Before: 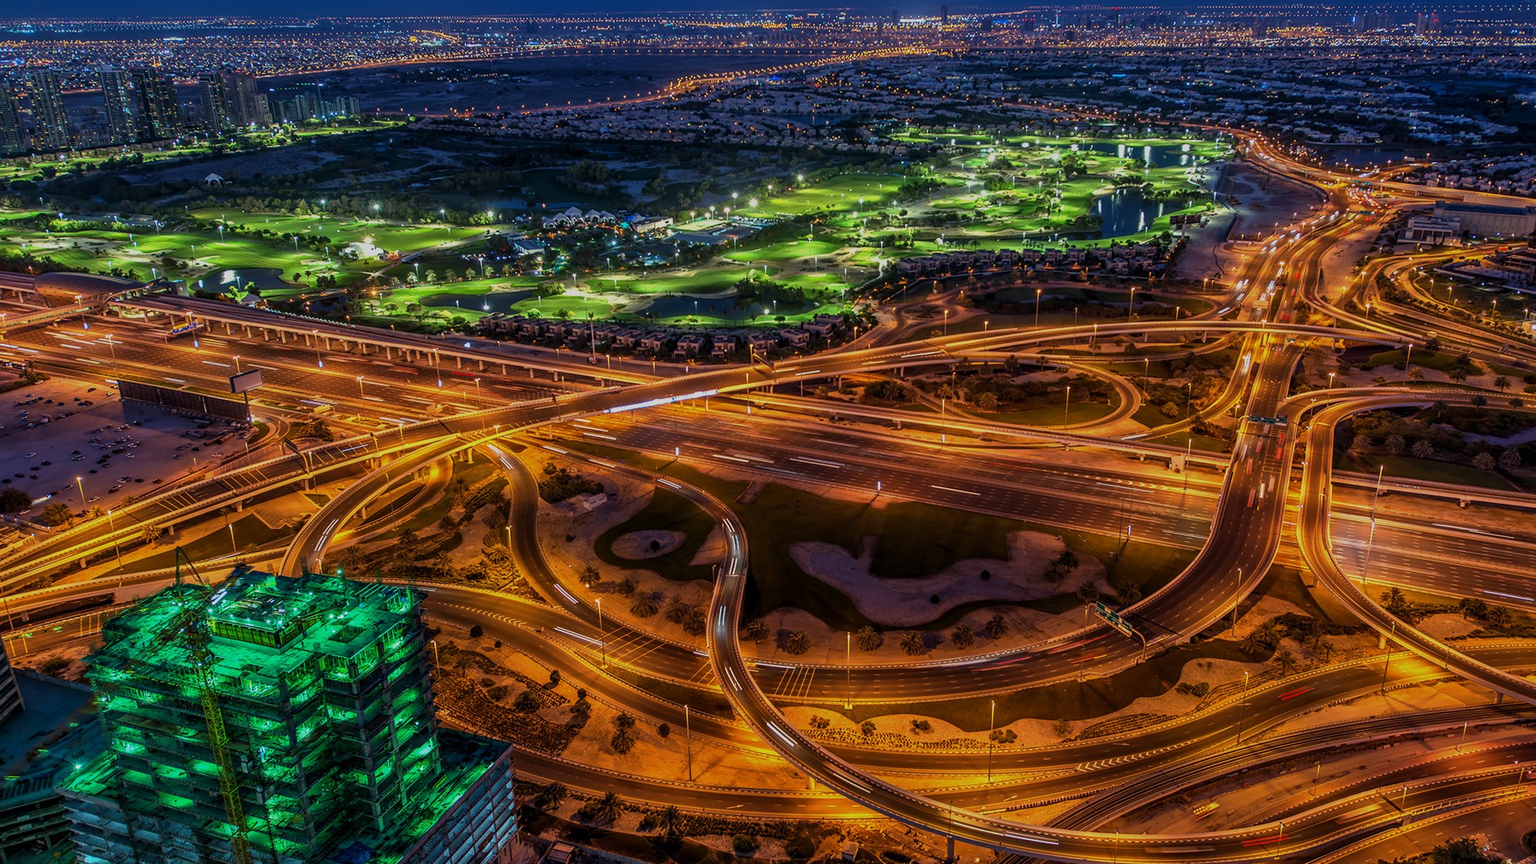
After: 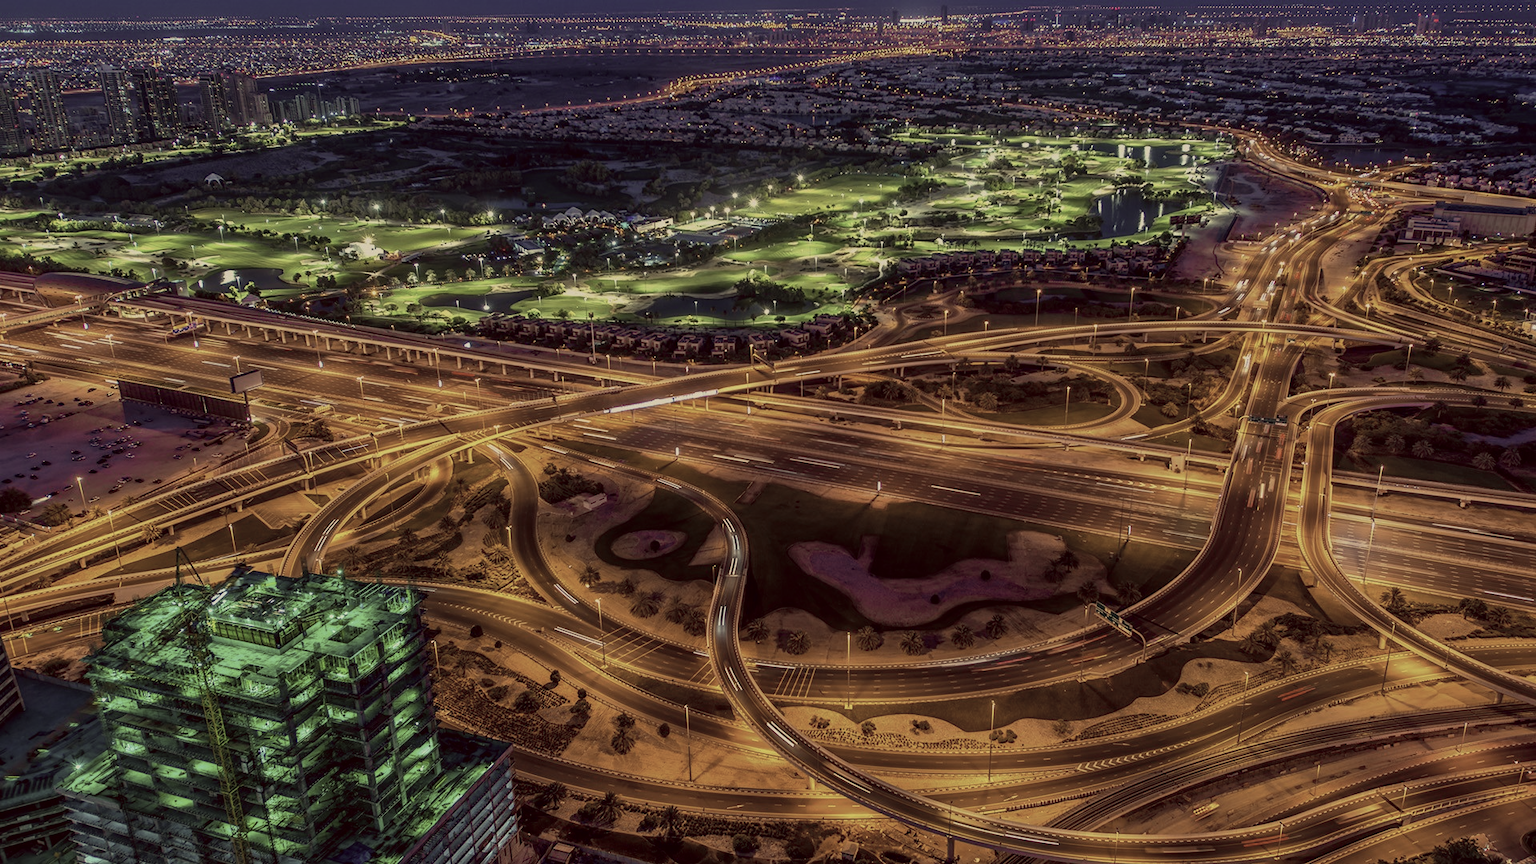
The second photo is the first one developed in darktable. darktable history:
color zones: curves: ch0 [(0, 0.6) (0.129, 0.508) (0.193, 0.483) (0.429, 0.5) (0.571, 0.5) (0.714, 0.5) (0.857, 0.5) (1, 0.6)]; ch1 [(0, 0.481) (0.112, 0.245) (0.213, 0.223) (0.429, 0.233) (0.571, 0.231) (0.683, 0.242) (0.857, 0.296) (1, 0.481)]
color correction: highlights a* -0.509, highlights b* 39.64, shadows a* 9.51, shadows b* -0.38
